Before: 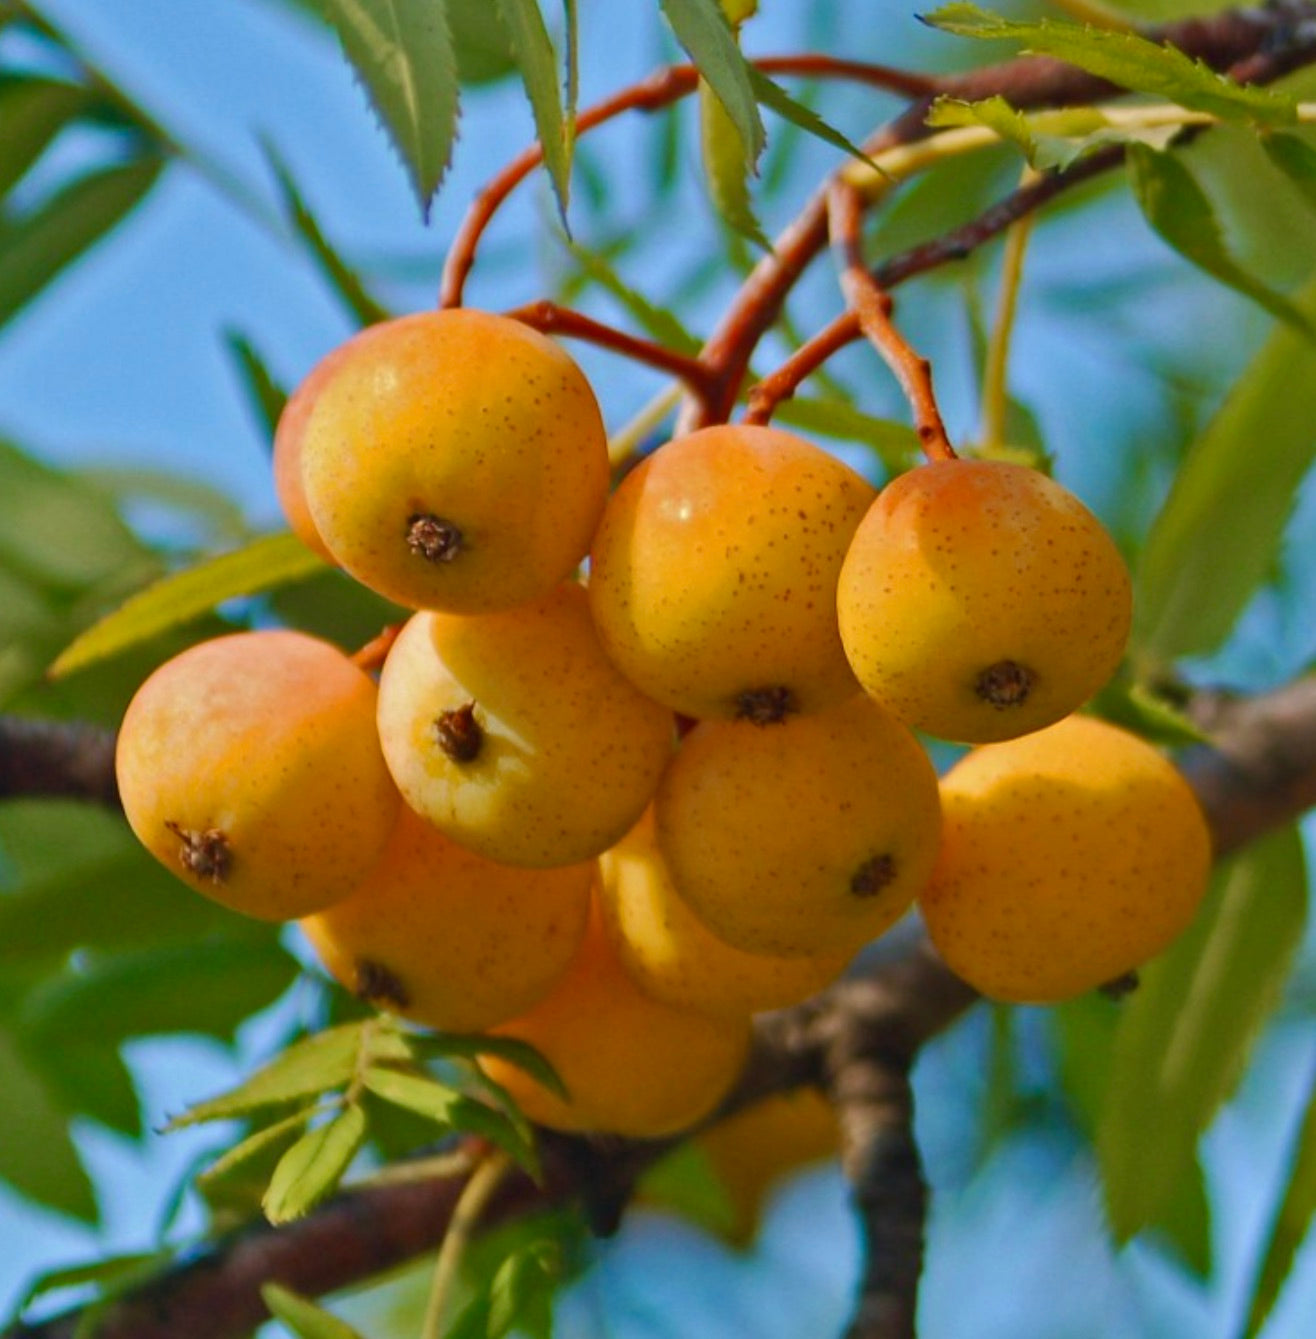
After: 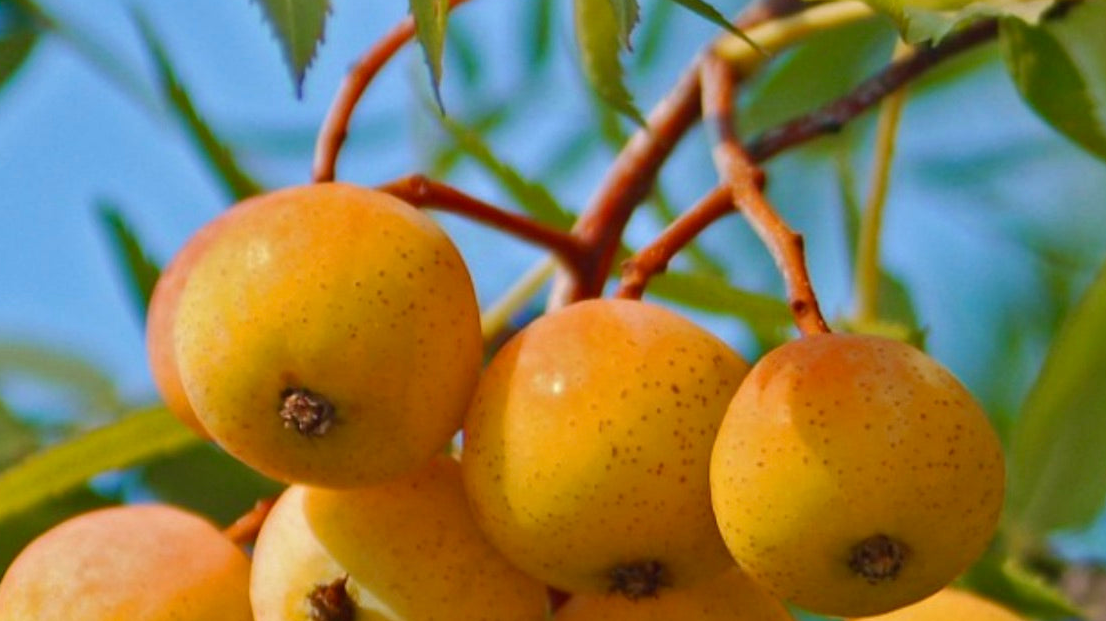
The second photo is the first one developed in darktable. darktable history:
crop and rotate: left 9.677%, top 9.439%, right 6.207%, bottom 44.114%
